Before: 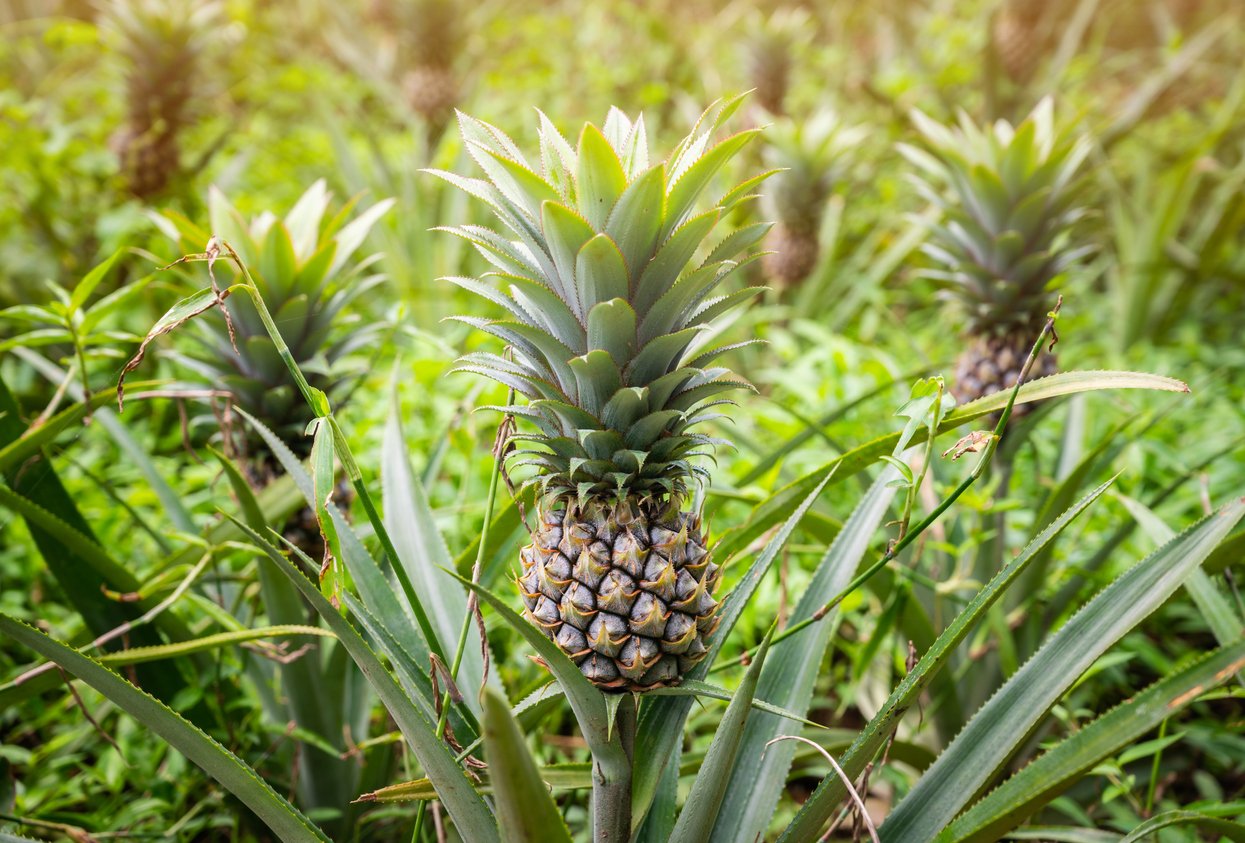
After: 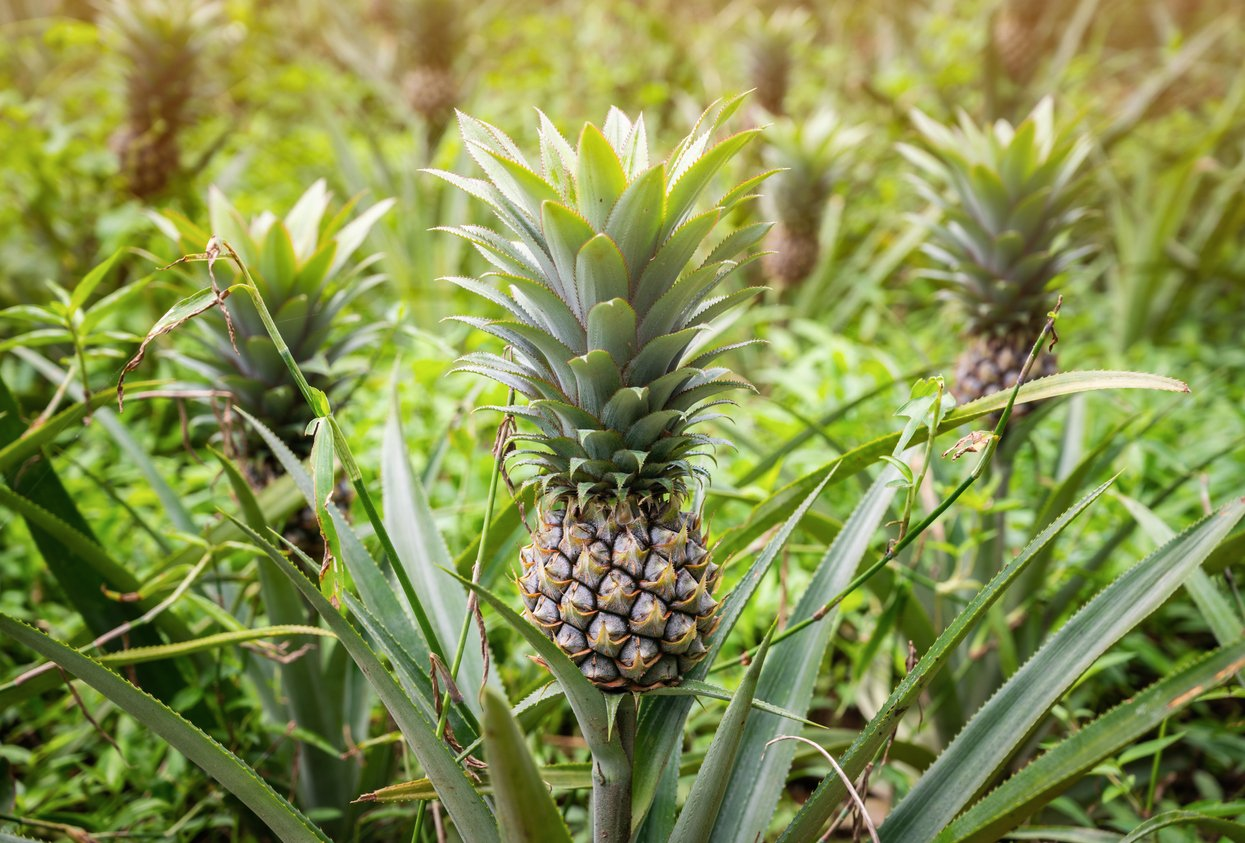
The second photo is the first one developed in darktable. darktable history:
shadows and highlights: shadows 21.05, highlights -37.27, soften with gaussian
contrast brightness saturation: contrast 0.012, saturation -0.058
